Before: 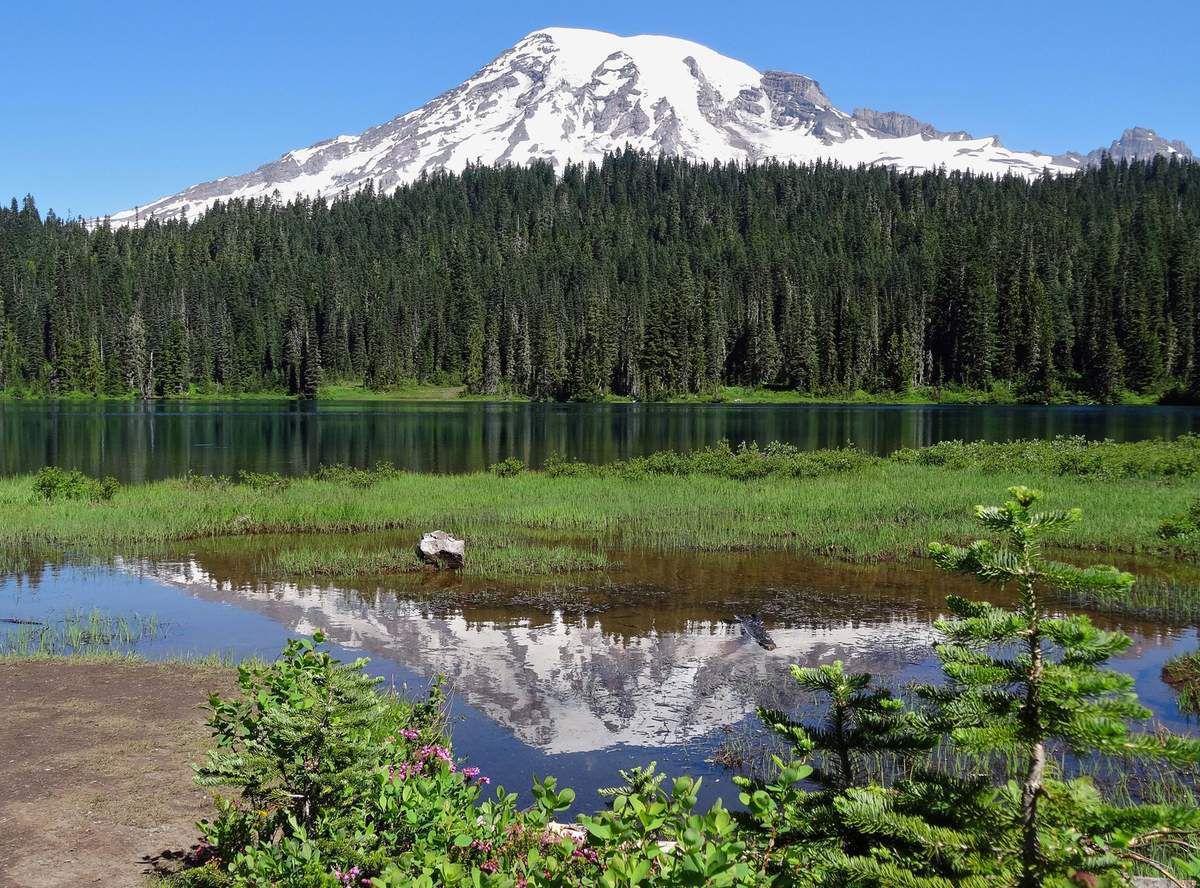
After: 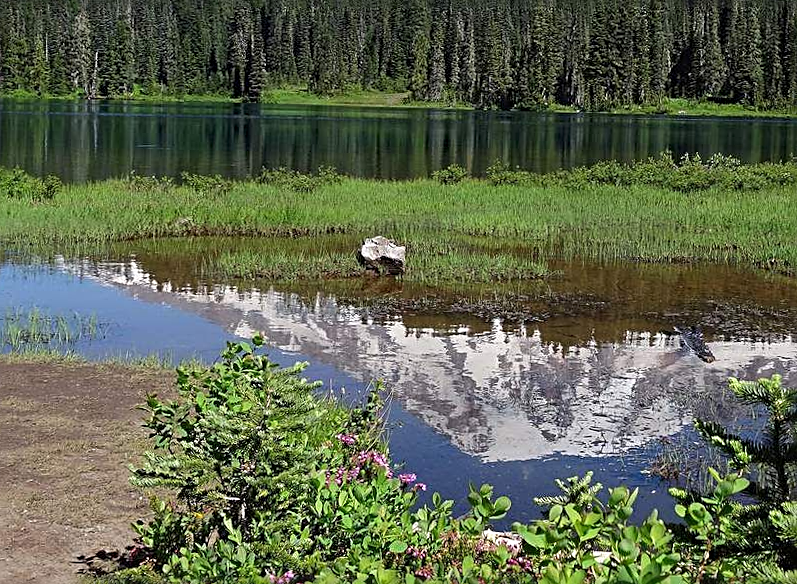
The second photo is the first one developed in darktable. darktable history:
crop and rotate: angle -1.16°, left 3.555%, top 32.355%, right 28.141%
sharpen: radius 2.555, amount 0.651
